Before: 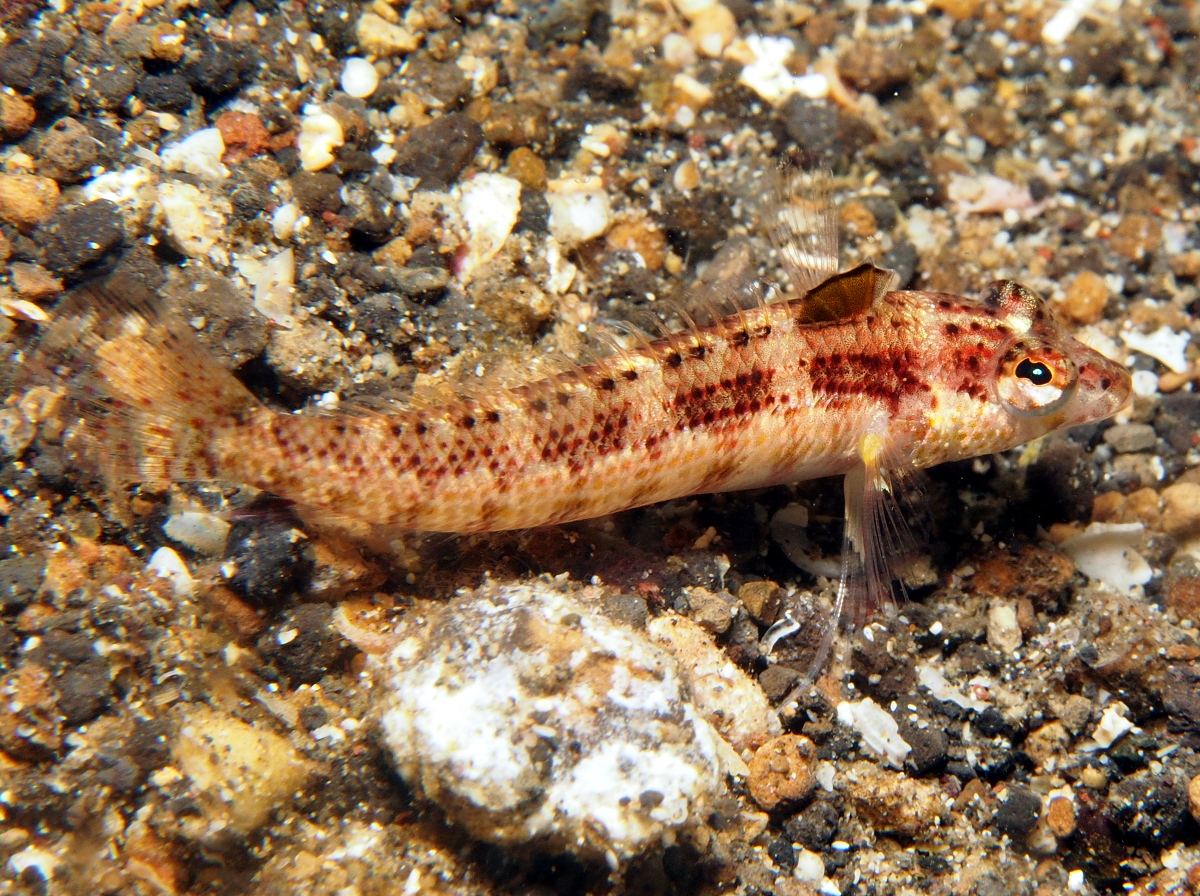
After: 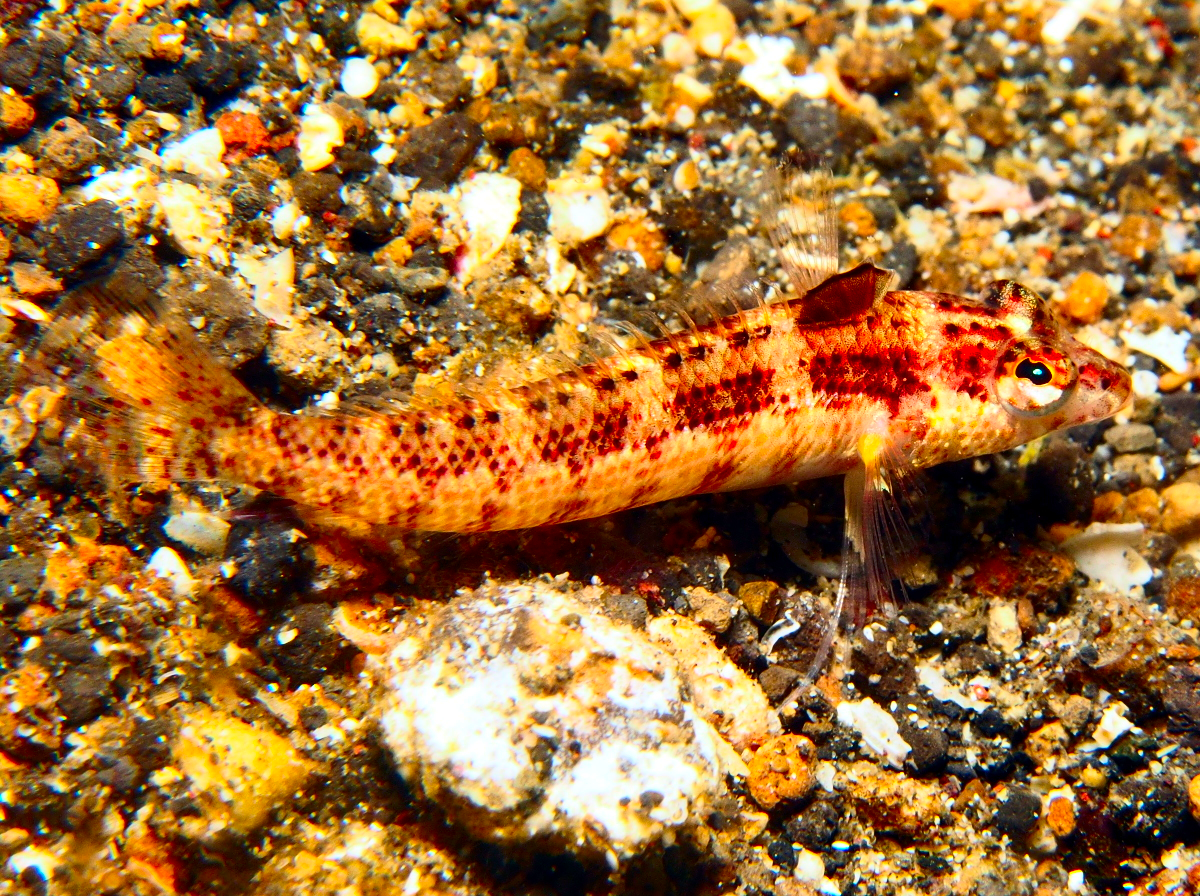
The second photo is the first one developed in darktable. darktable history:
contrast brightness saturation: contrast 0.256, brightness 0.018, saturation 0.854
